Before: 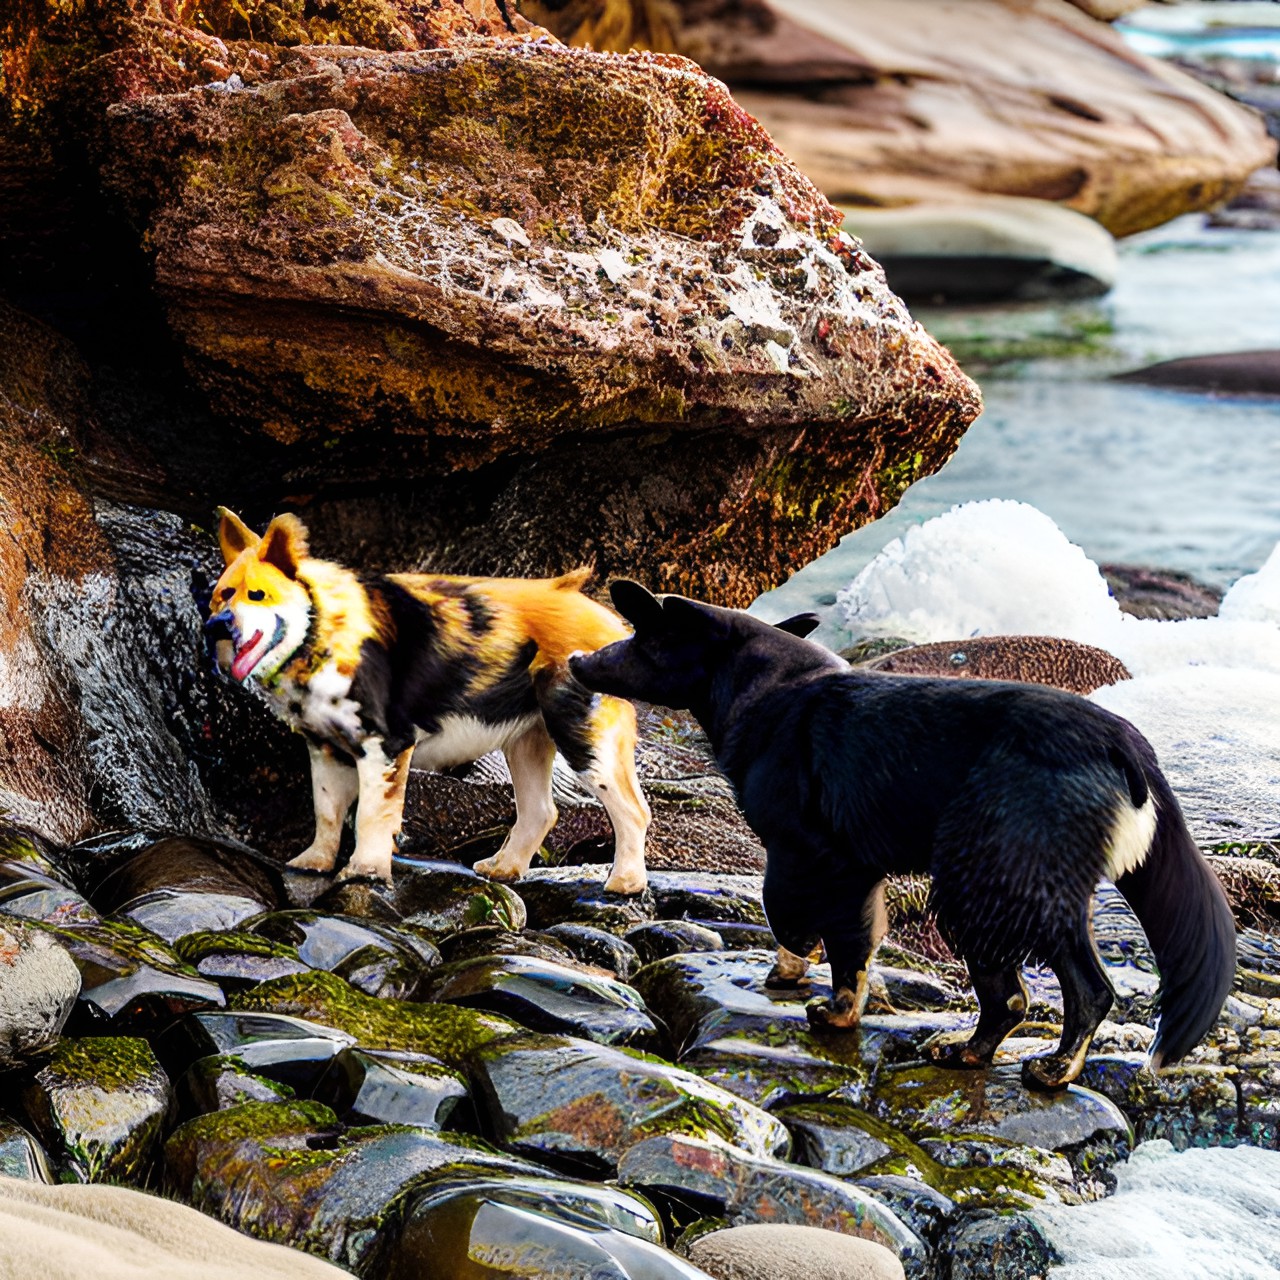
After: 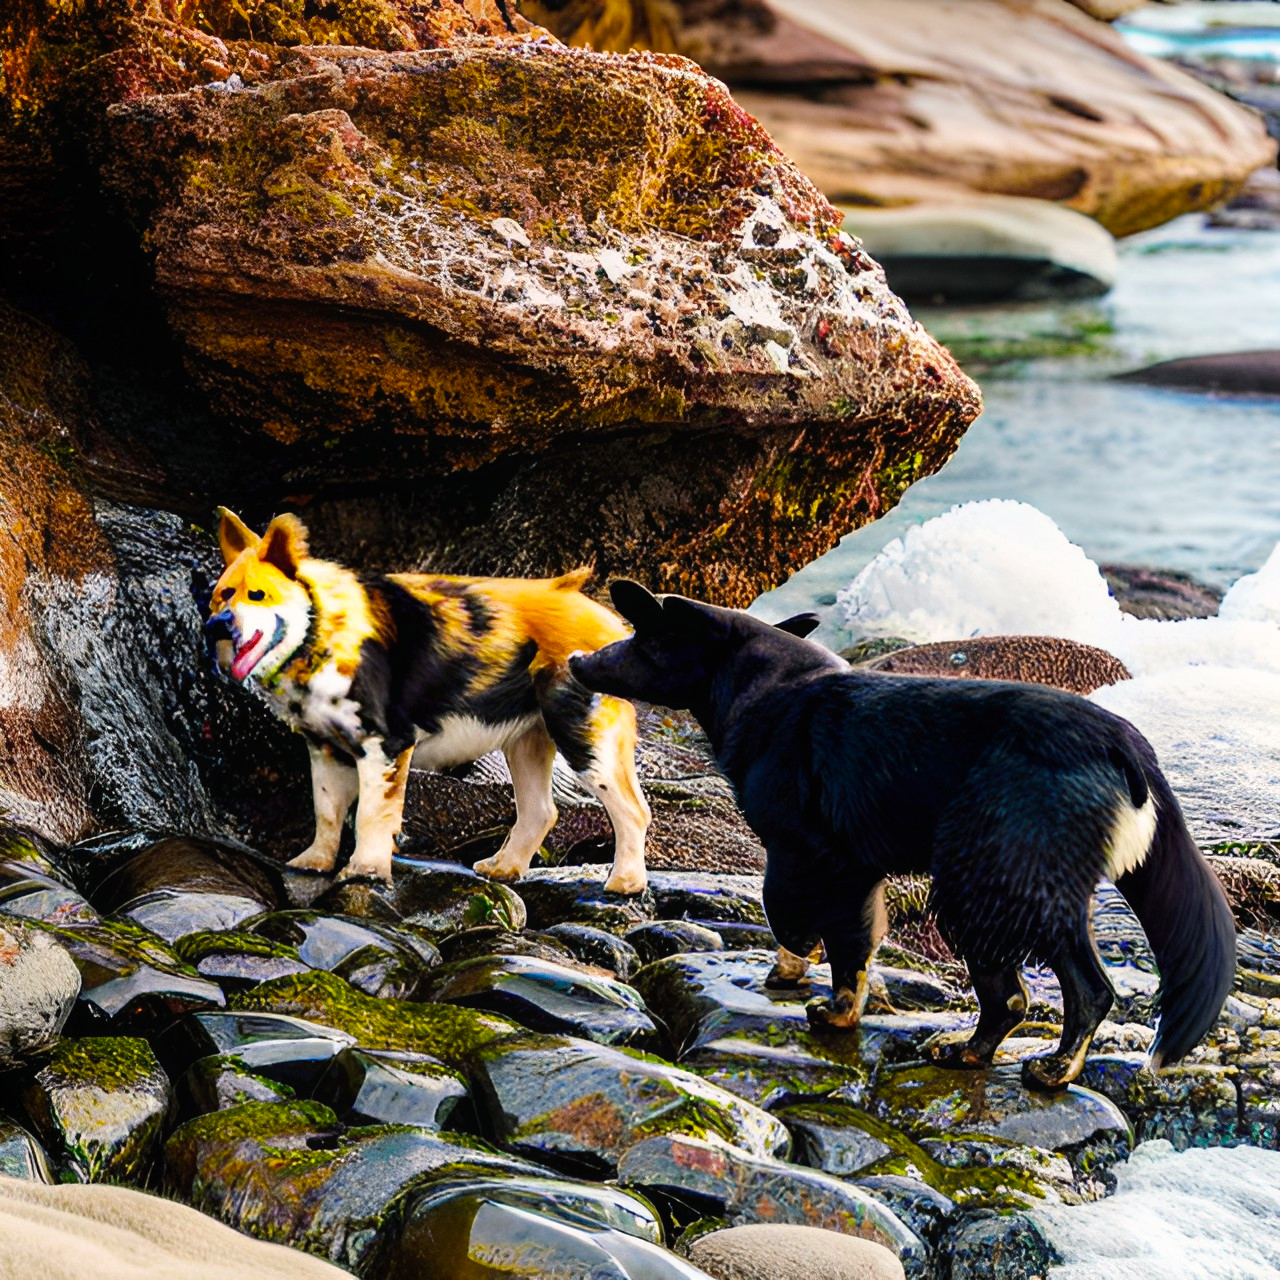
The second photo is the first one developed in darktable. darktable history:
color balance rgb: shadows lift › chroma 2.02%, shadows lift › hue 187.46°, highlights gain › chroma 0.551%, highlights gain › hue 56.93°, global offset › hue 171.03°, perceptual saturation grading › global saturation 14.645%, global vibrance 10.032%
local contrast: mode bilateral grid, contrast 100, coarseness 99, detail 89%, midtone range 0.2
